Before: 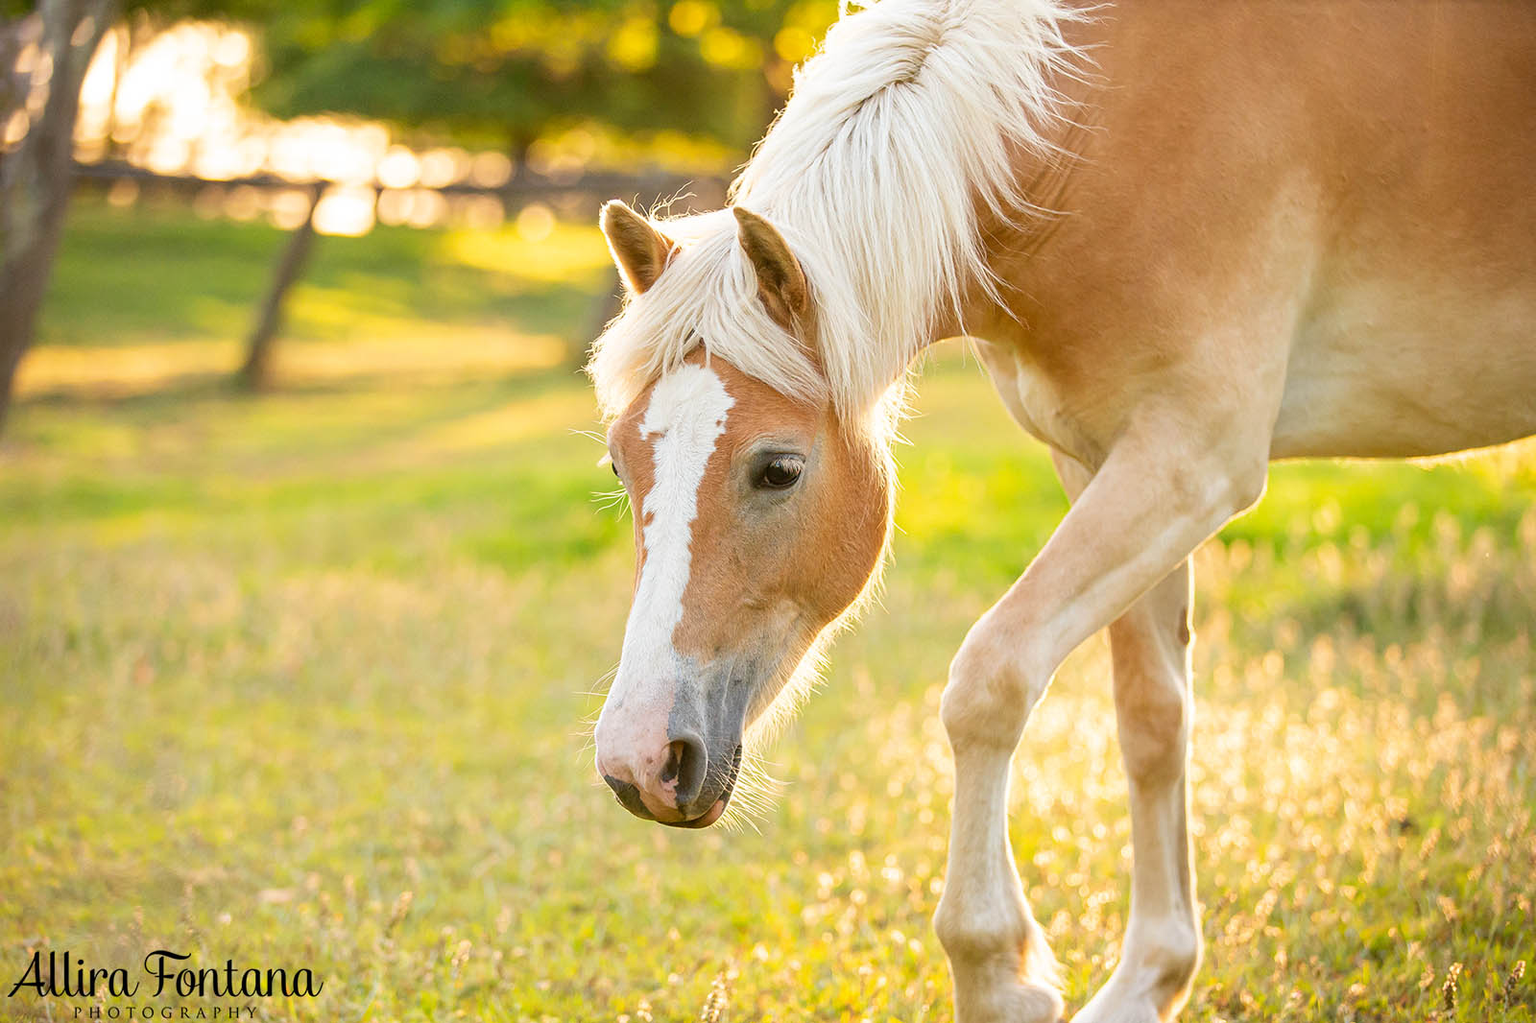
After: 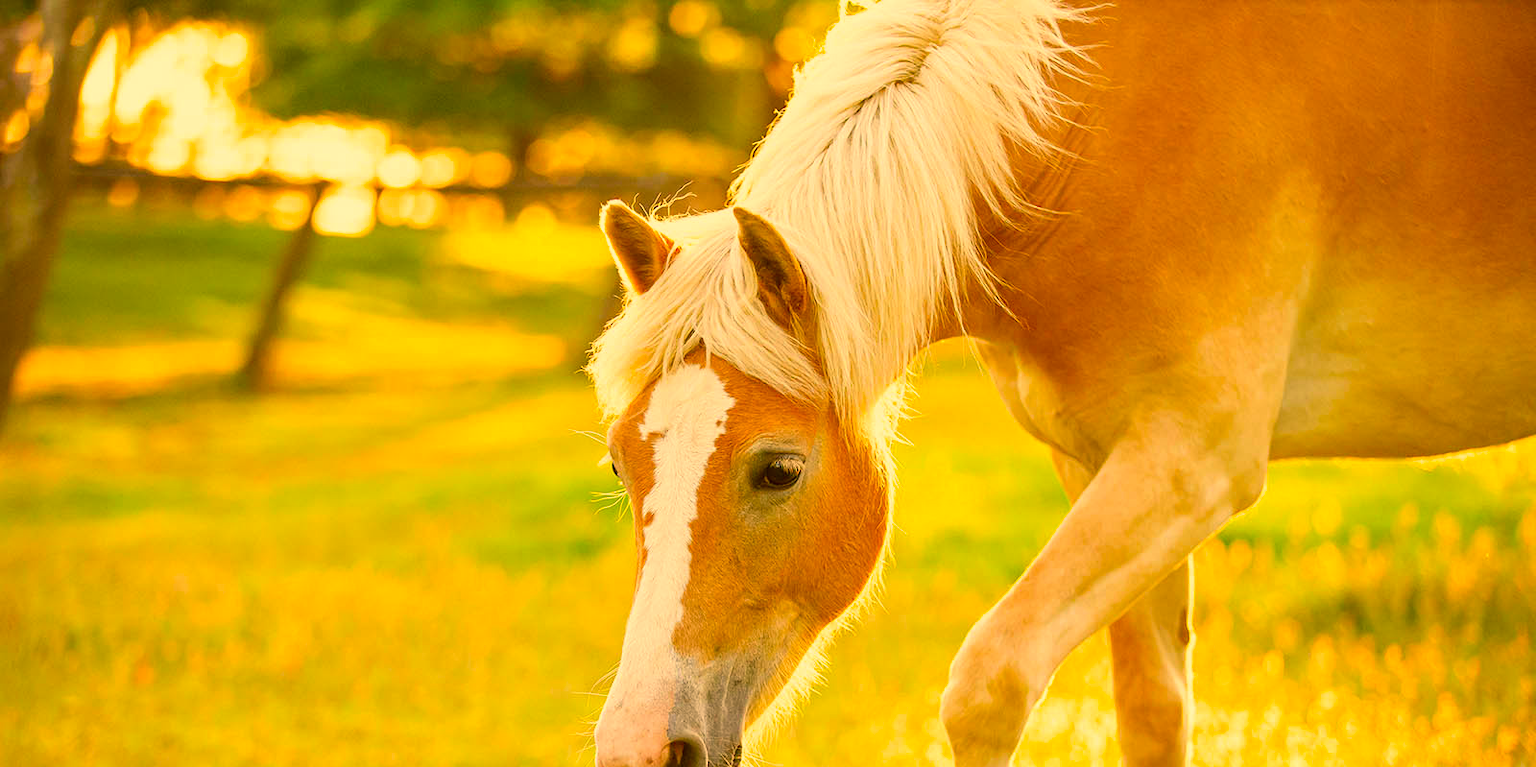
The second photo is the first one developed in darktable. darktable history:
crop: bottom 24.988%
color correction: highlights a* 10.44, highlights b* 30.04, shadows a* 2.73, shadows b* 17.51, saturation 1.72
color zones: curves: ch0 [(0, 0.5) (0.143, 0.5) (0.286, 0.5) (0.429, 0.504) (0.571, 0.5) (0.714, 0.509) (0.857, 0.5) (1, 0.5)]; ch1 [(0, 0.425) (0.143, 0.425) (0.286, 0.375) (0.429, 0.405) (0.571, 0.5) (0.714, 0.47) (0.857, 0.425) (1, 0.435)]; ch2 [(0, 0.5) (0.143, 0.5) (0.286, 0.5) (0.429, 0.517) (0.571, 0.5) (0.714, 0.51) (0.857, 0.5) (1, 0.5)]
